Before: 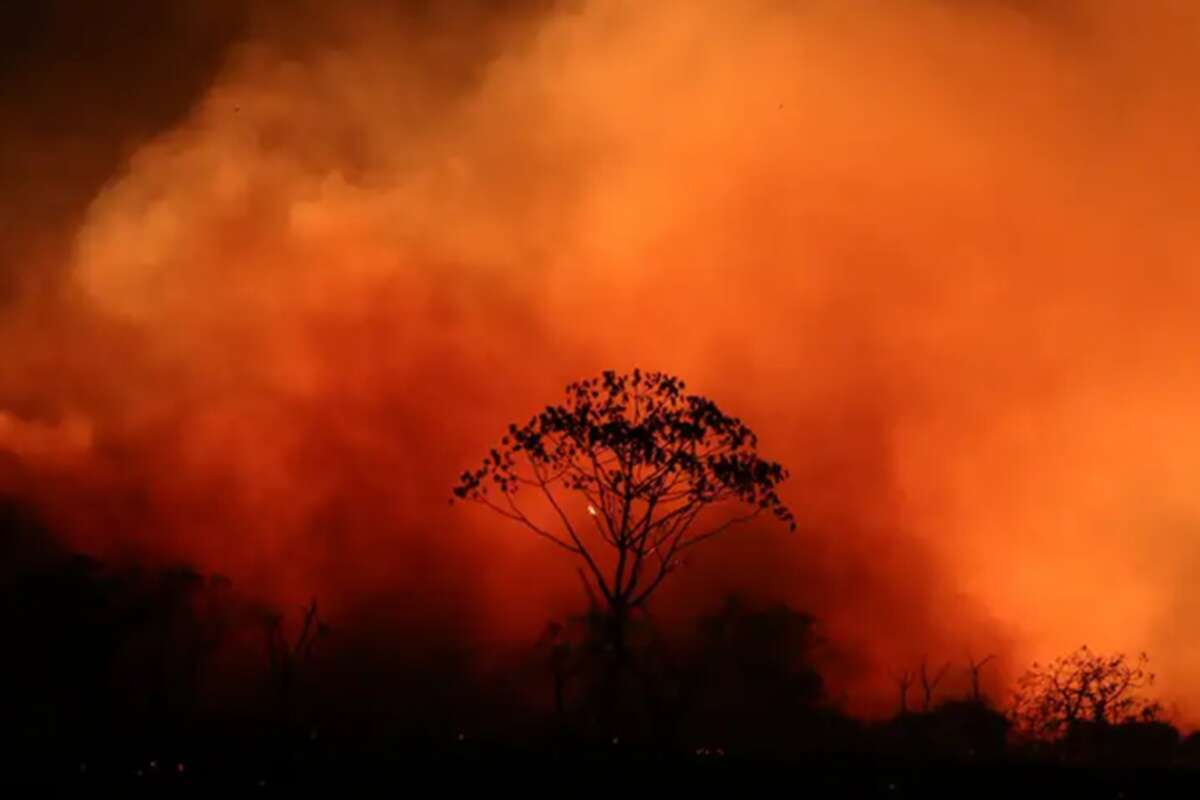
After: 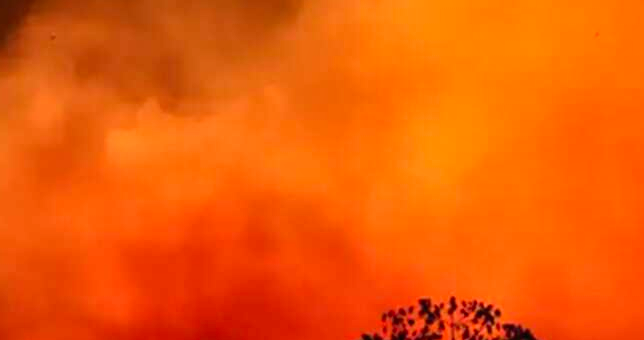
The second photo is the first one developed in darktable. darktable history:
crop: left 15.353%, top 9.12%, right 30.963%, bottom 48.339%
contrast brightness saturation: contrast 0.203, brightness 0.157, saturation 0.222
shadows and highlights: highlights color adjustment 89.54%, soften with gaussian
